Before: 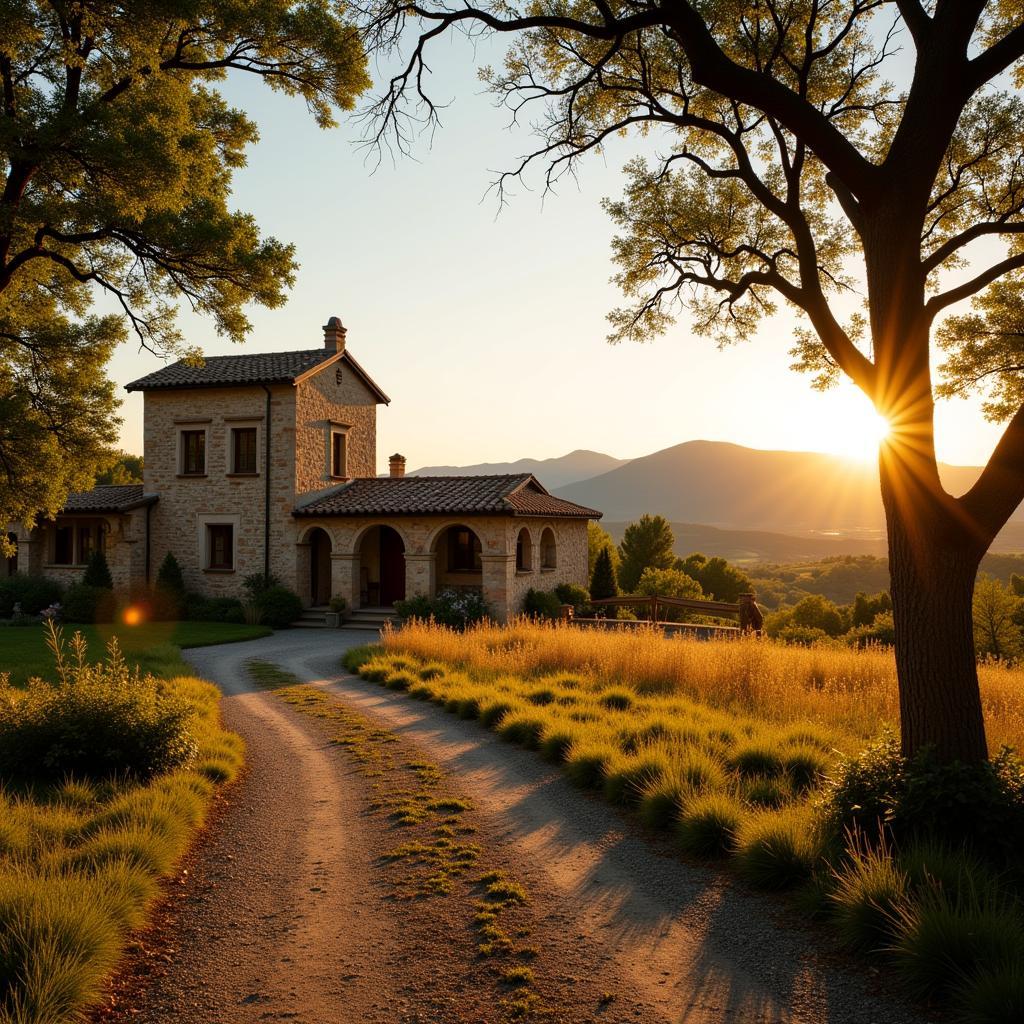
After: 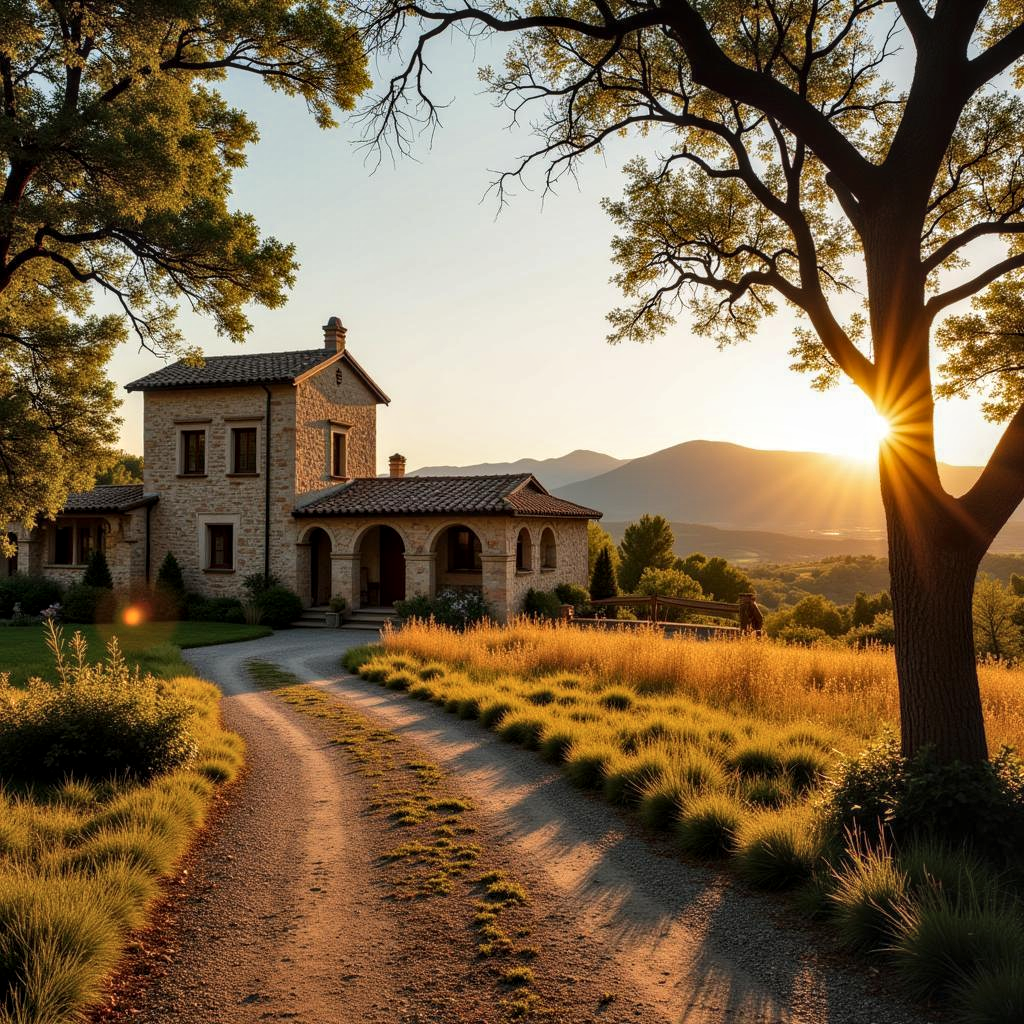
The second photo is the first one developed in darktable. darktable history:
color zones: curves: ch0 [(0, 0.5) (0.143, 0.5) (0.286, 0.5) (0.429, 0.495) (0.571, 0.437) (0.714, 0.44) (0.857, 0.496) (1, 0.5)]
local contrast: on, module defaults
shadows and highlights: shadows 37.27, highlights -28.18, soften with gaussian
